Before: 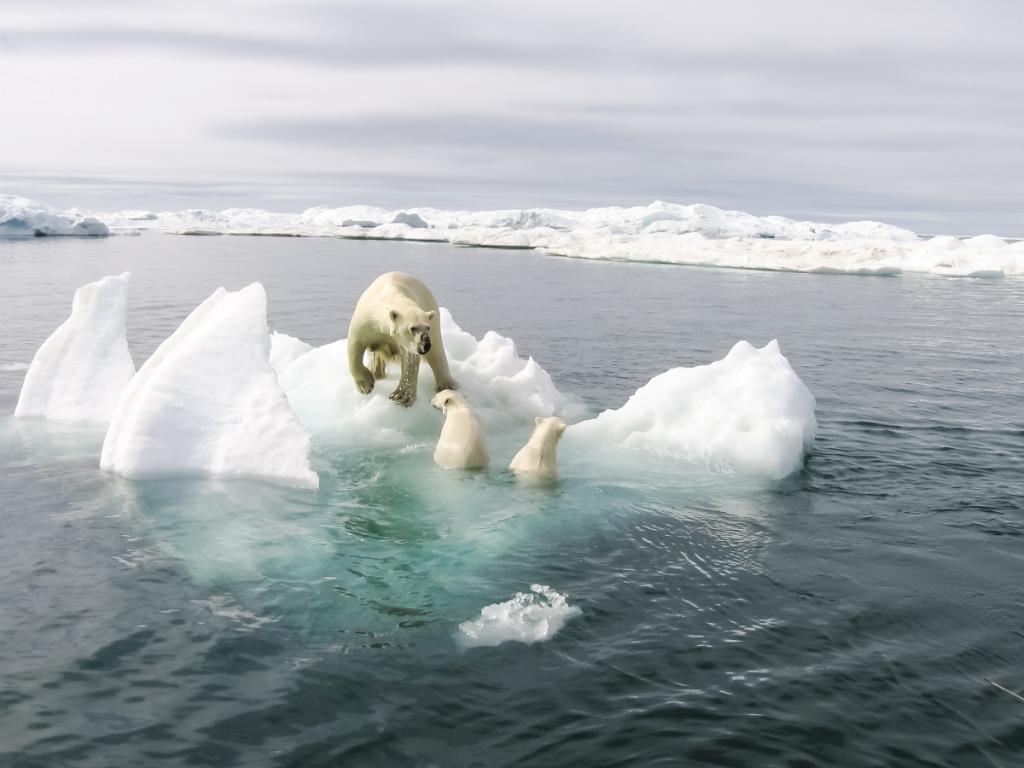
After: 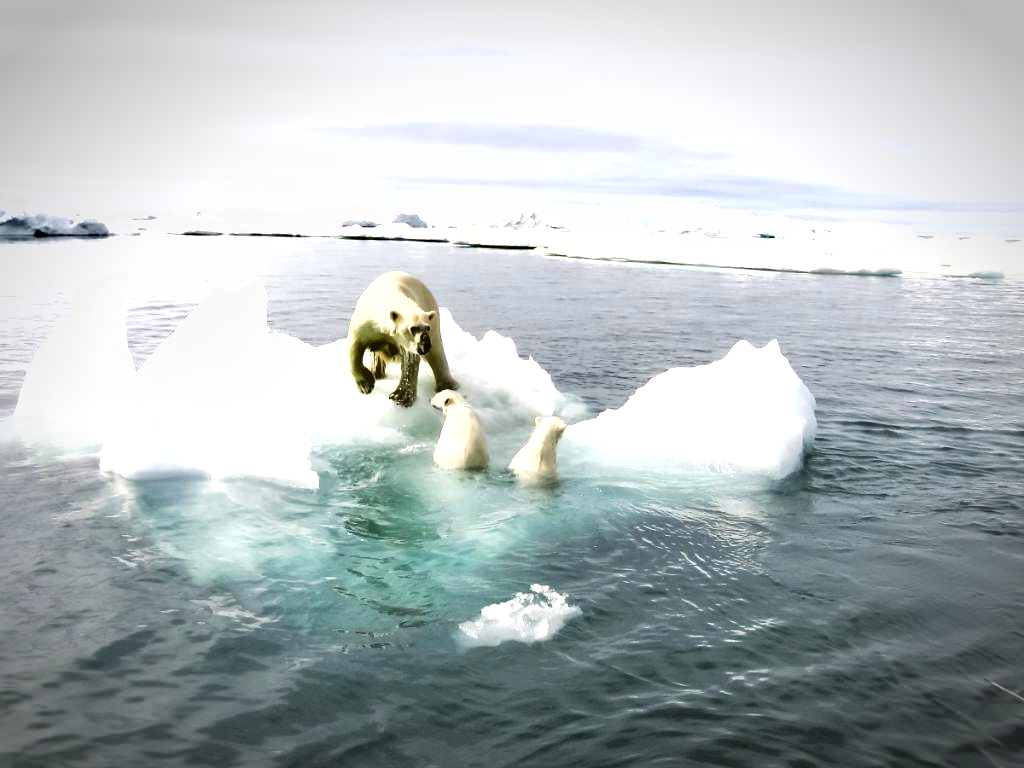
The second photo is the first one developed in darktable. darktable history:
exposure: exposure 0.775 EV, compensate highlight preservation false
vignetting: automatic ratio true
shadows and highlights: soften with gaussian
